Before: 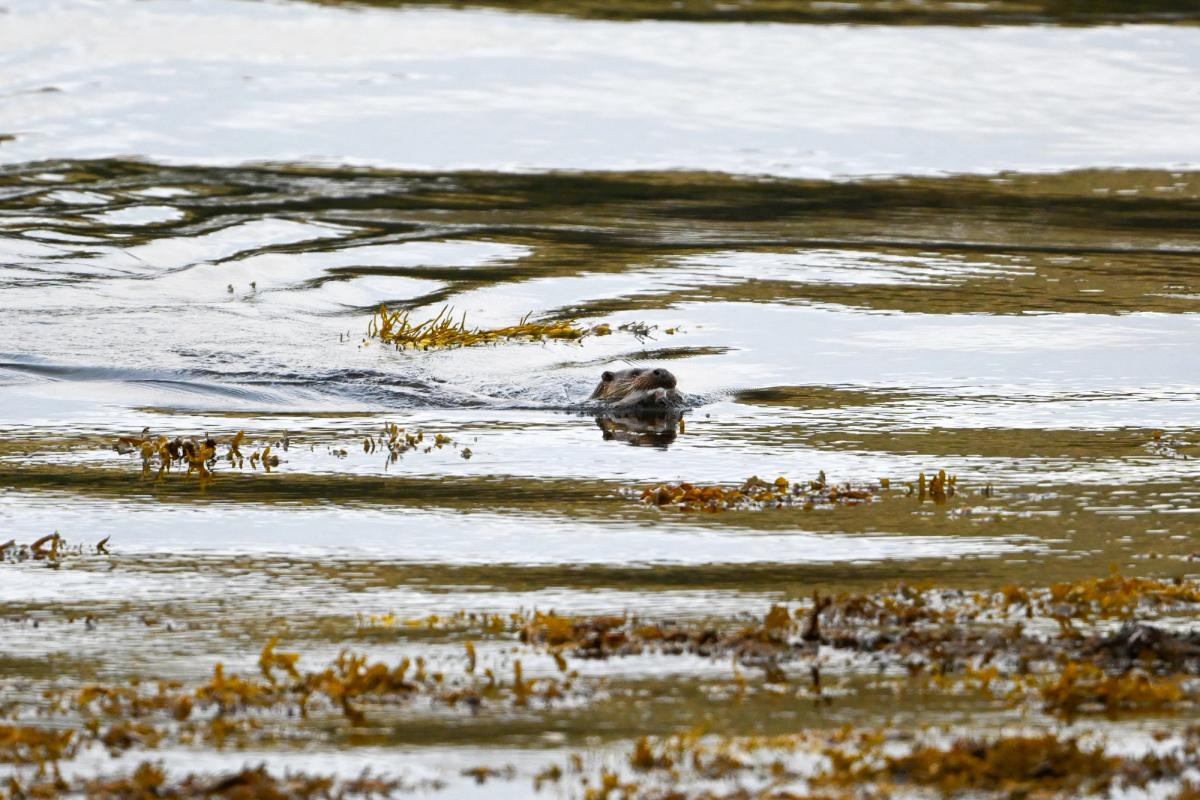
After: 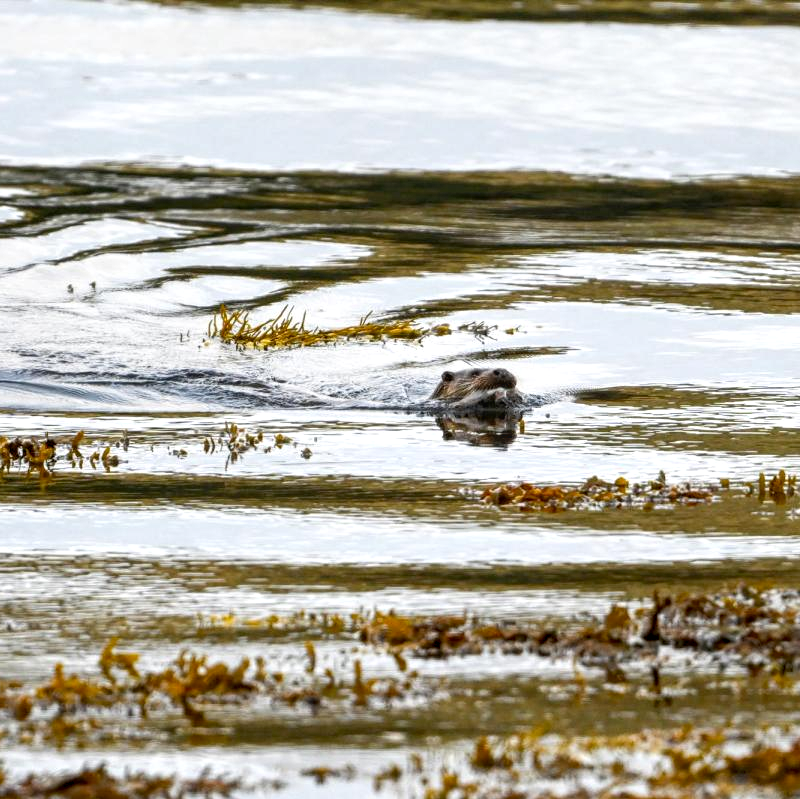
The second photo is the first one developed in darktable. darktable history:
local contrast: on, module defaults
levels: levels [0, 0.476, 0.951]
exposure: black level correction 0.005, exposure 0.016 EV, compensate highlight preservation false
crop and rotate: left 13.414%, right 19.888%
